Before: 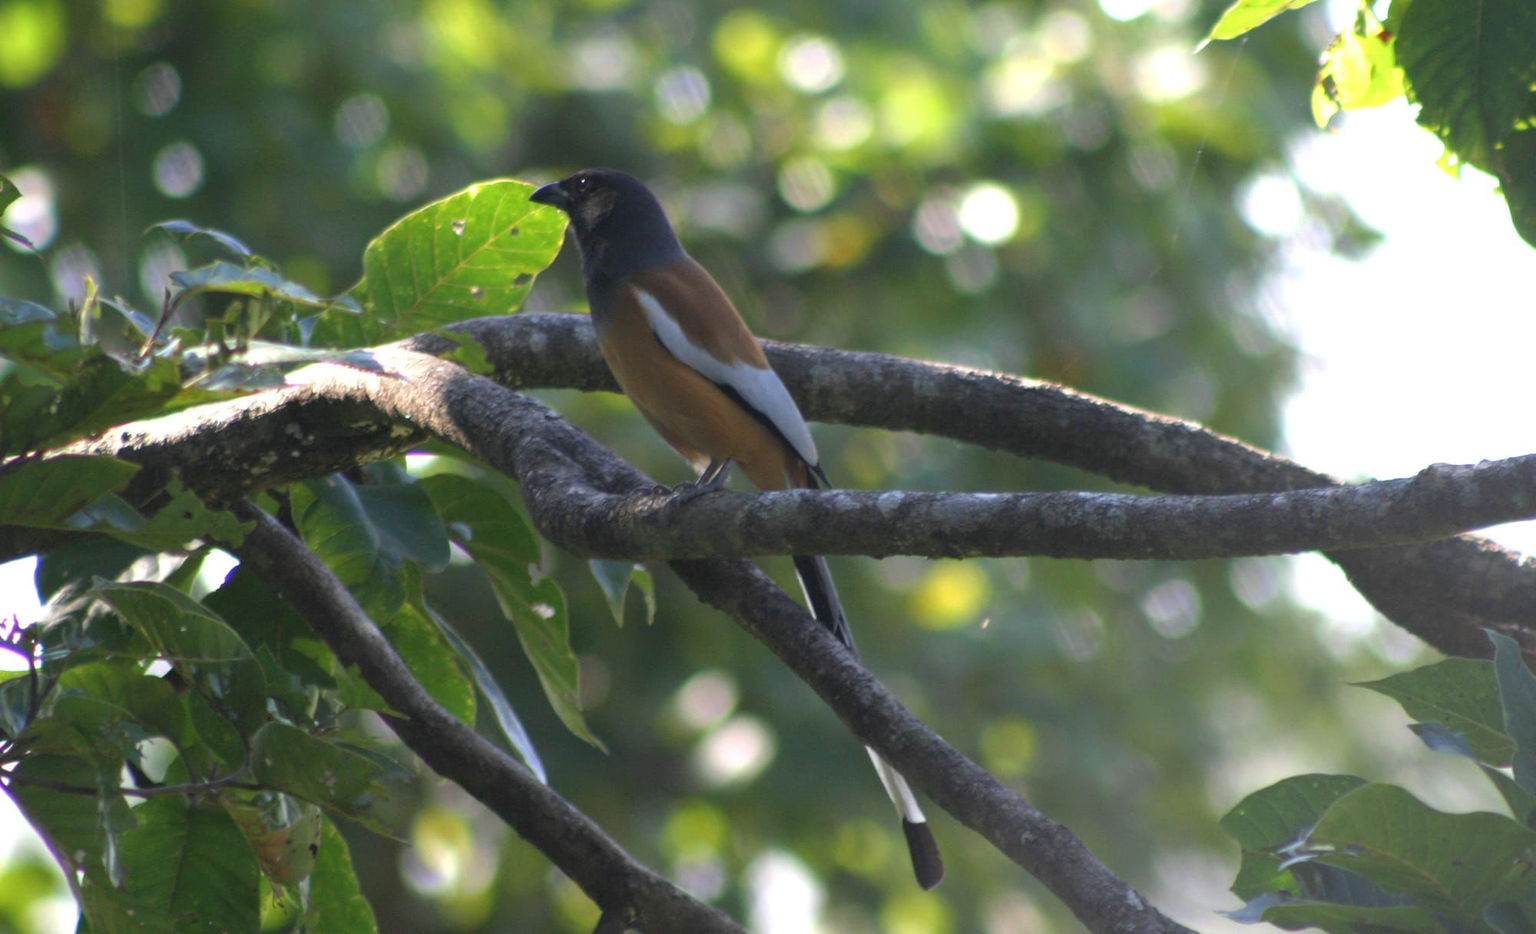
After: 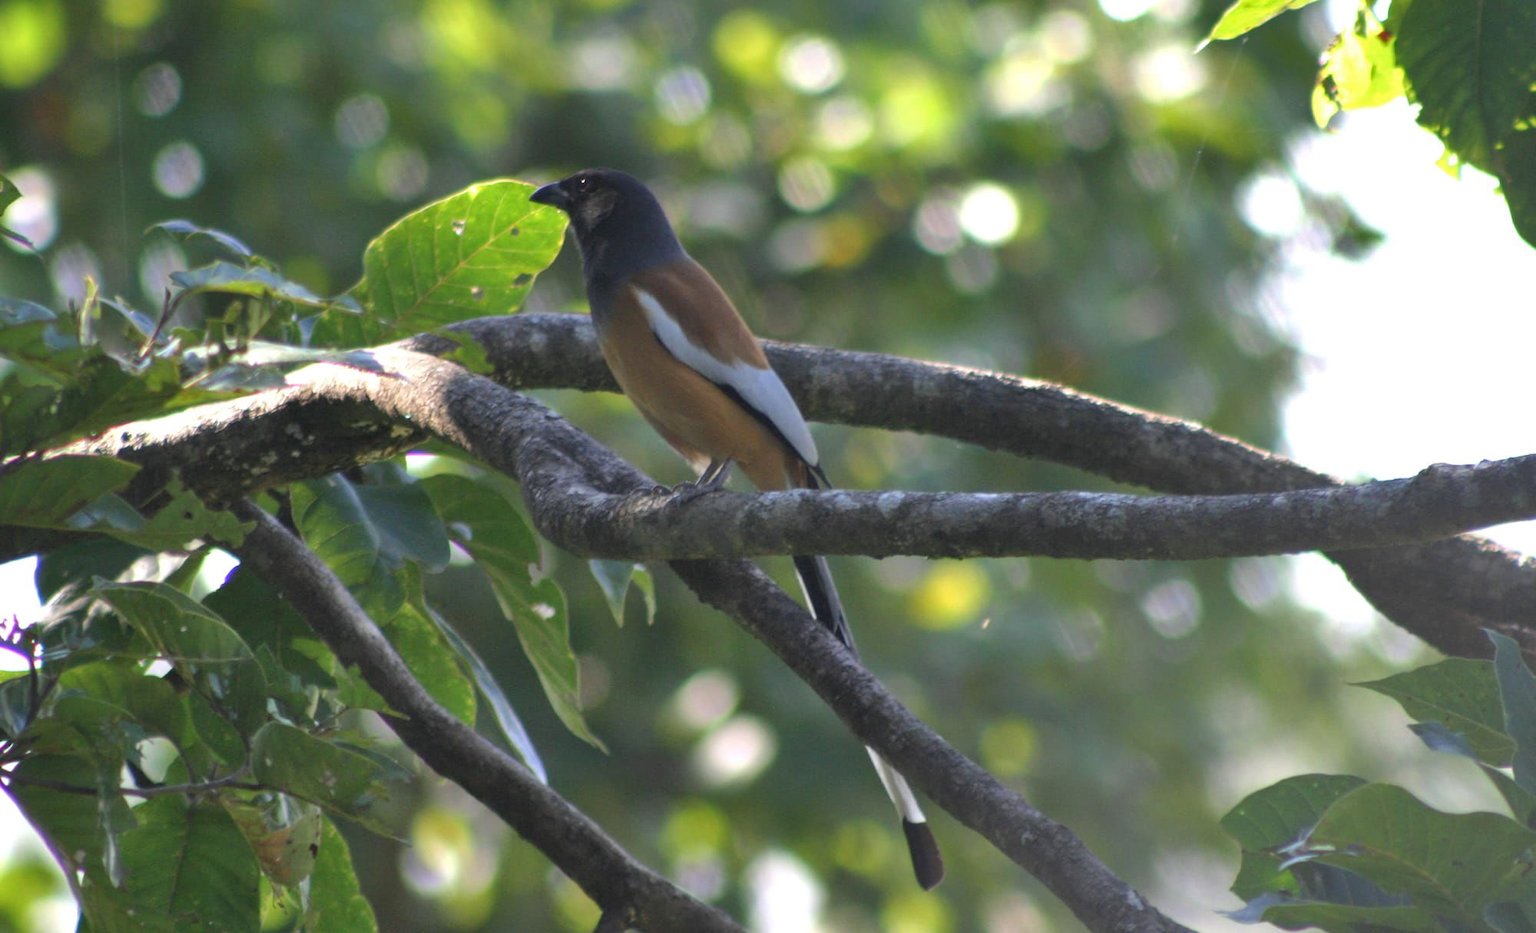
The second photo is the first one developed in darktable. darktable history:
shadows and highlights: shadows 60.11, soften with gaussian
